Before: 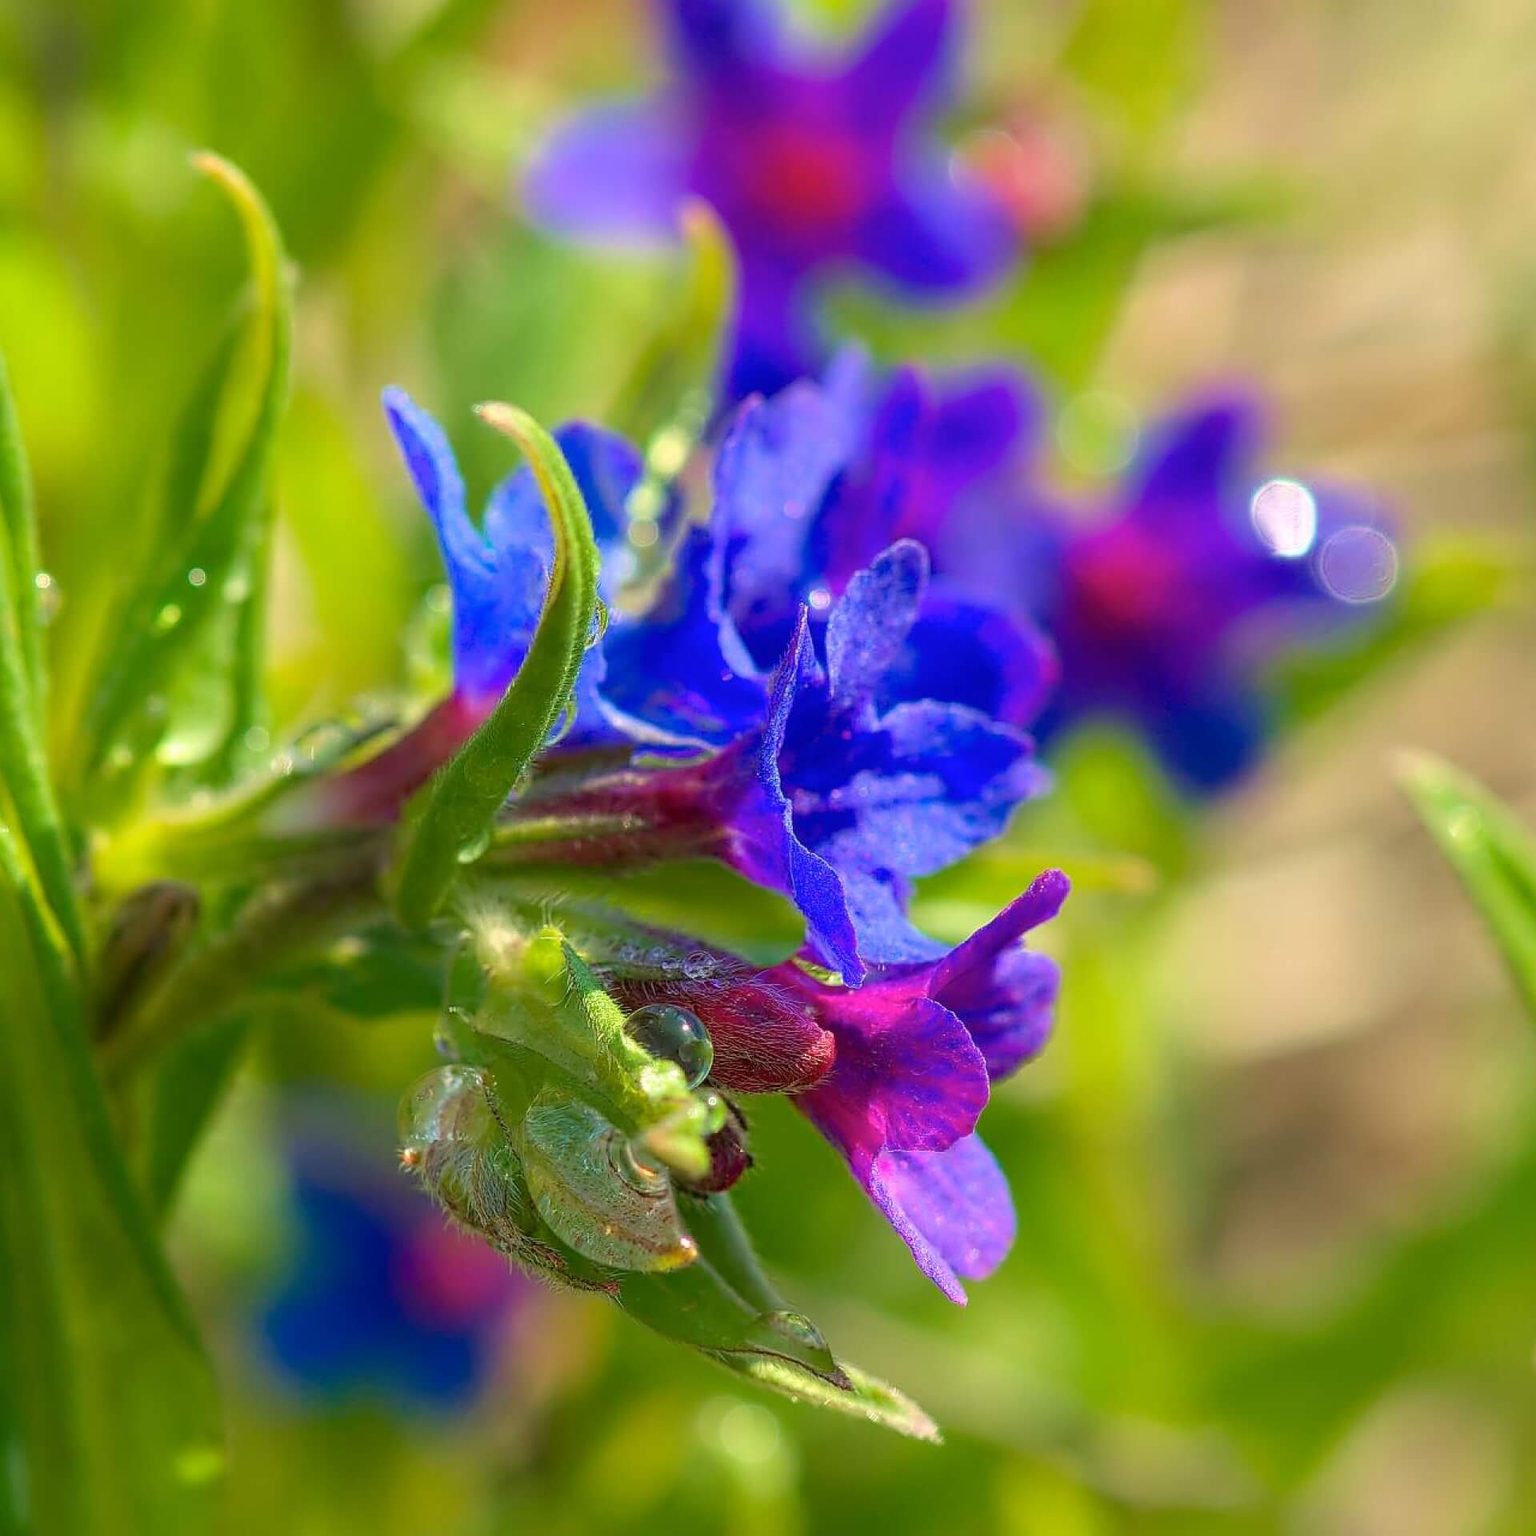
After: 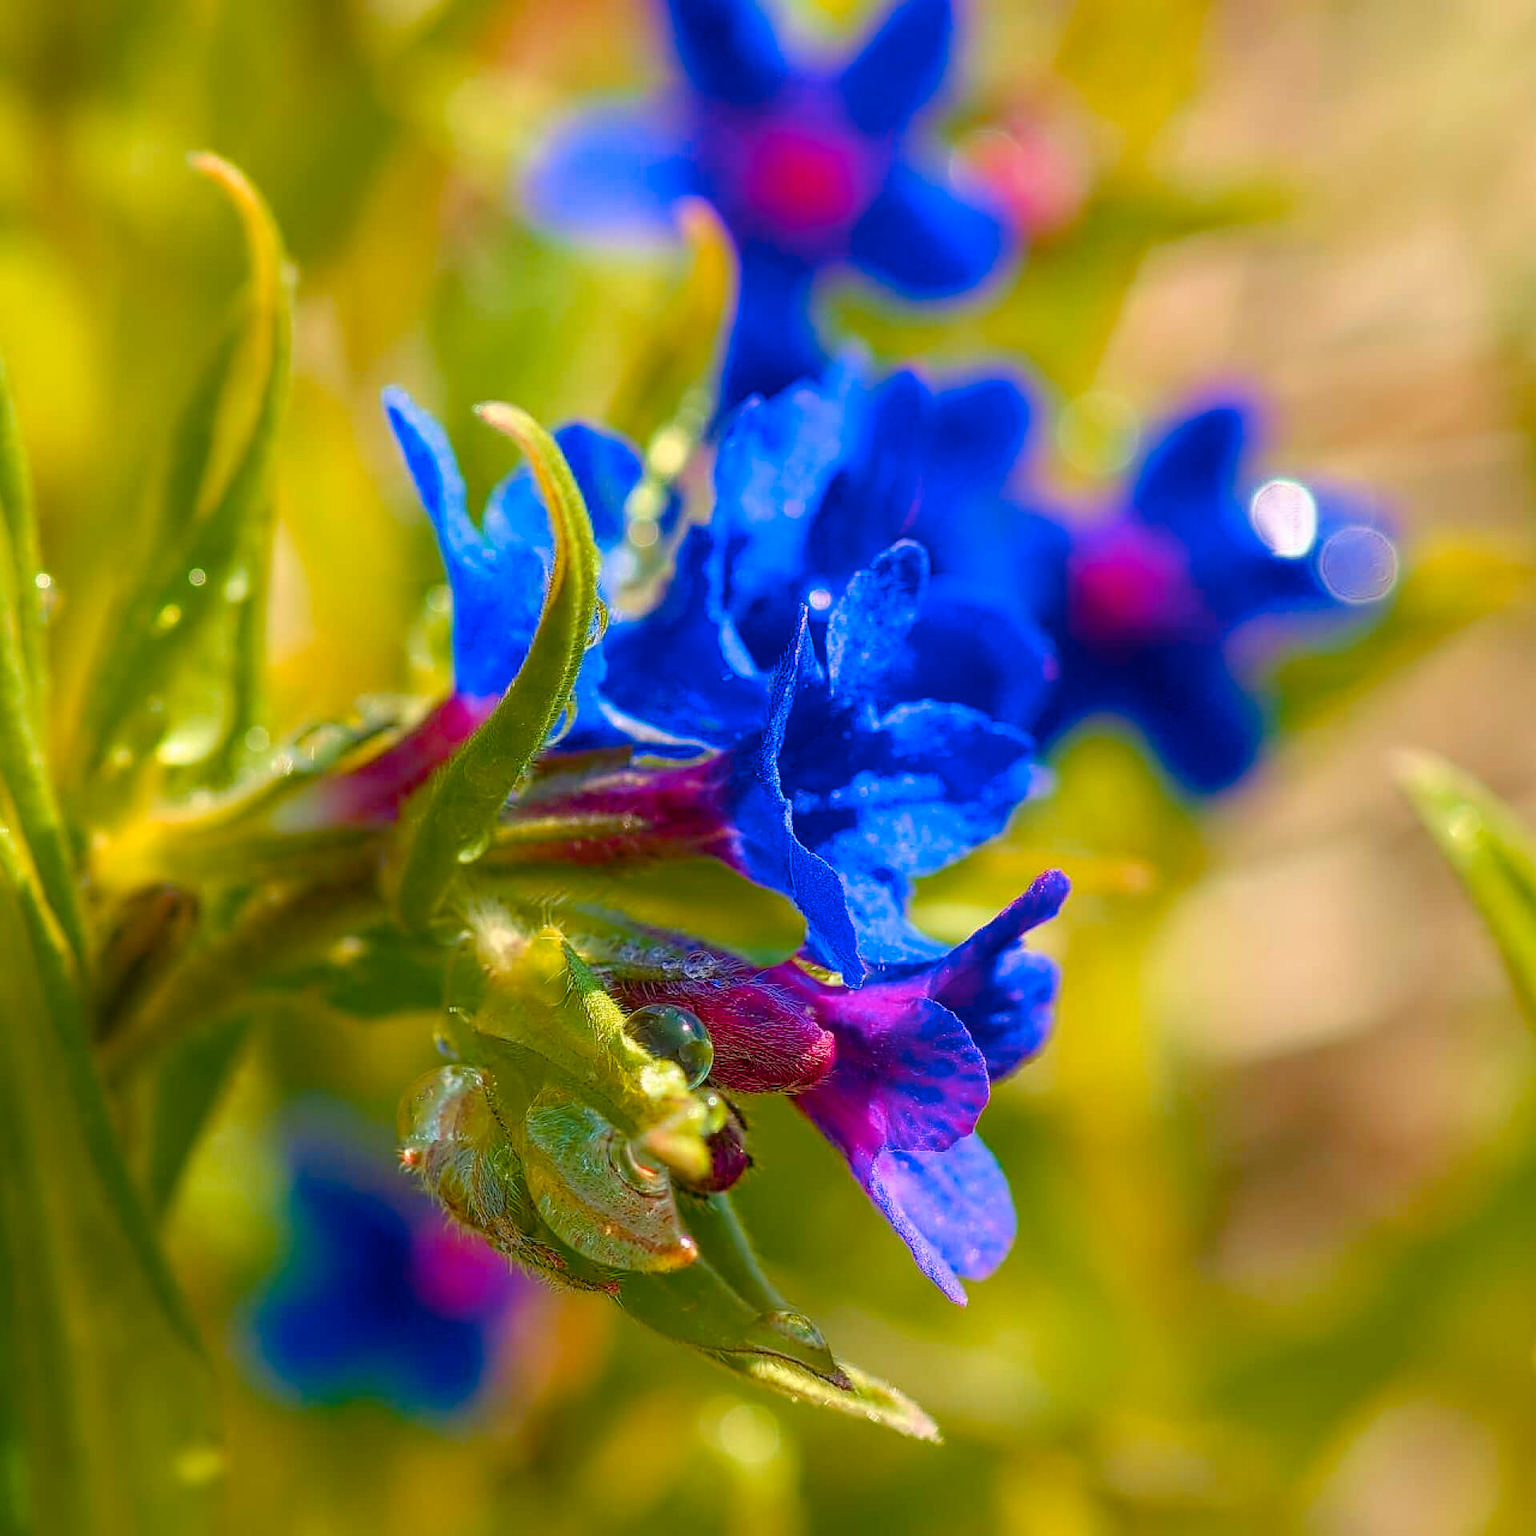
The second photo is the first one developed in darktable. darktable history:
color zones: curves: ch1 [(0.235, 0.558) (0.75, 0.5)]; ch2 [(0.25, 0.462) (0.749, 0.457)], mix 25.94%
contrast brightness saturation: saturation -0.05
color balance rgb: perceptual saturation grading › global saturation 20%, perceptual saturation grading › highlights -25%, perceptual saturation grading › shadows 50%
